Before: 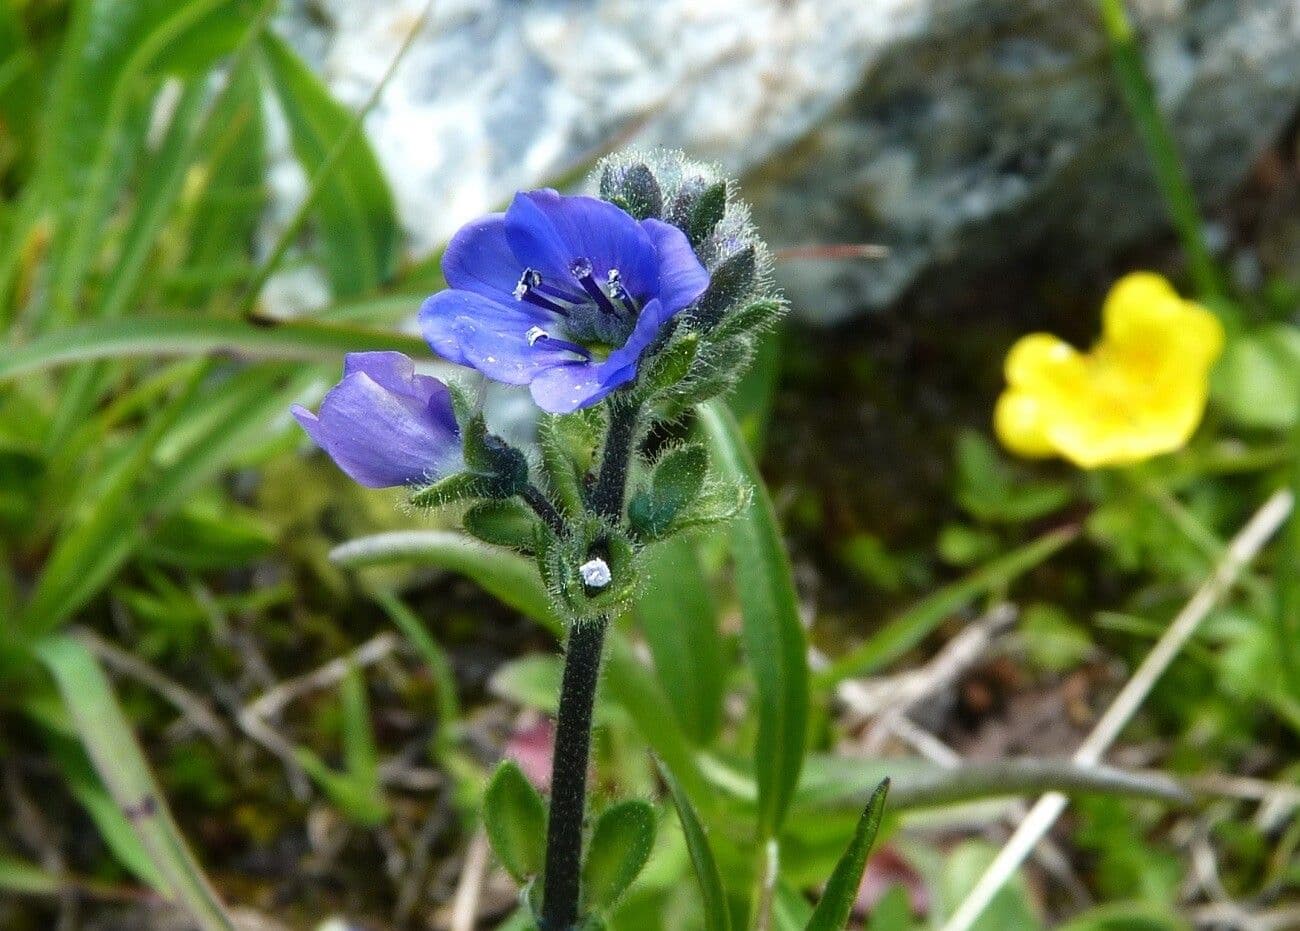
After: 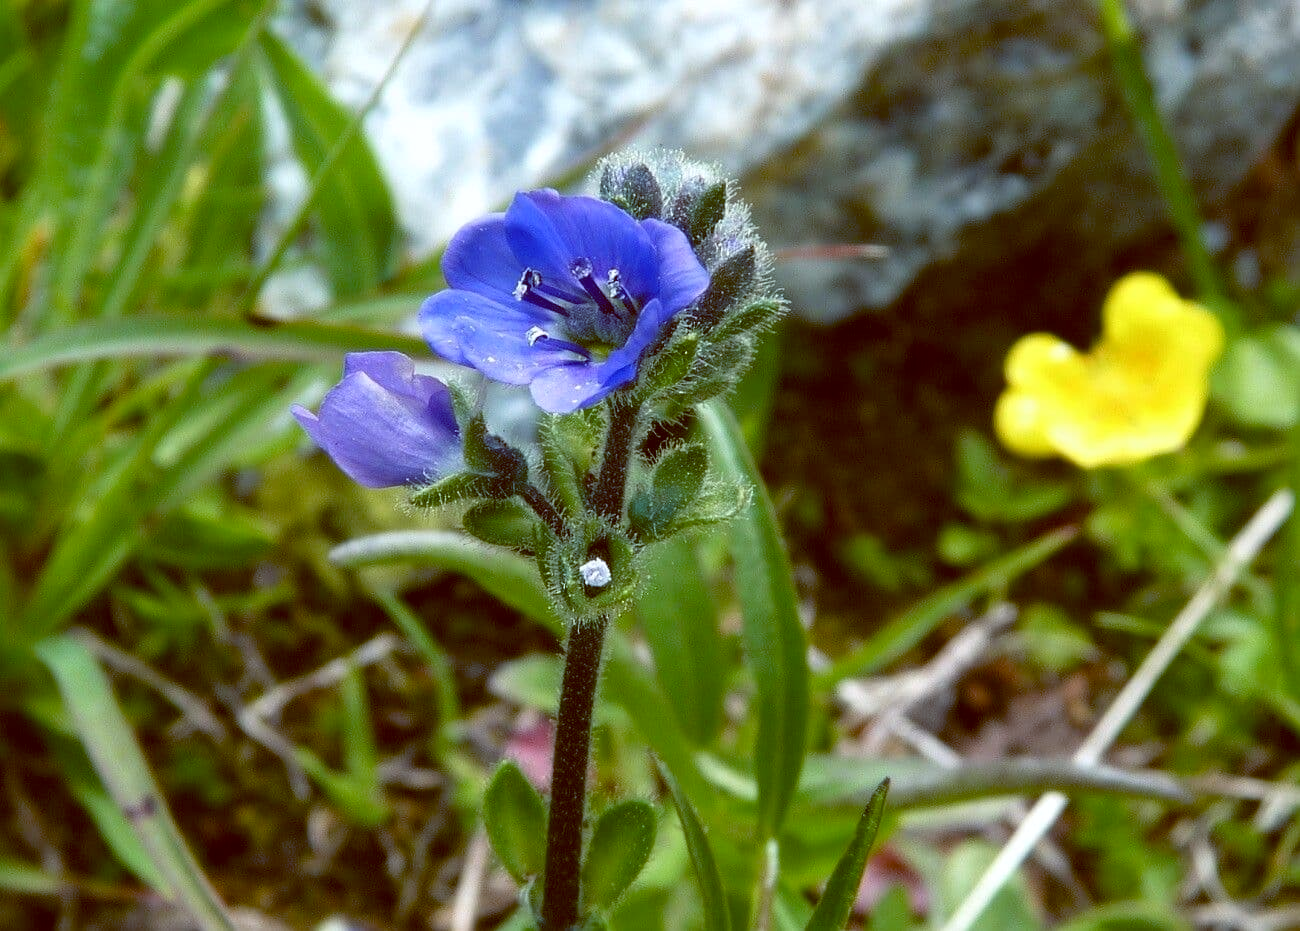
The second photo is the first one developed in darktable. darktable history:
color balance: lift [1, 1.015, 1.004, 0.985], gamma [1, 0.958, 0.971, 1.042], gain [1, 0.956, 0.977, 1.044]
tone equalizer: on, module defaults
